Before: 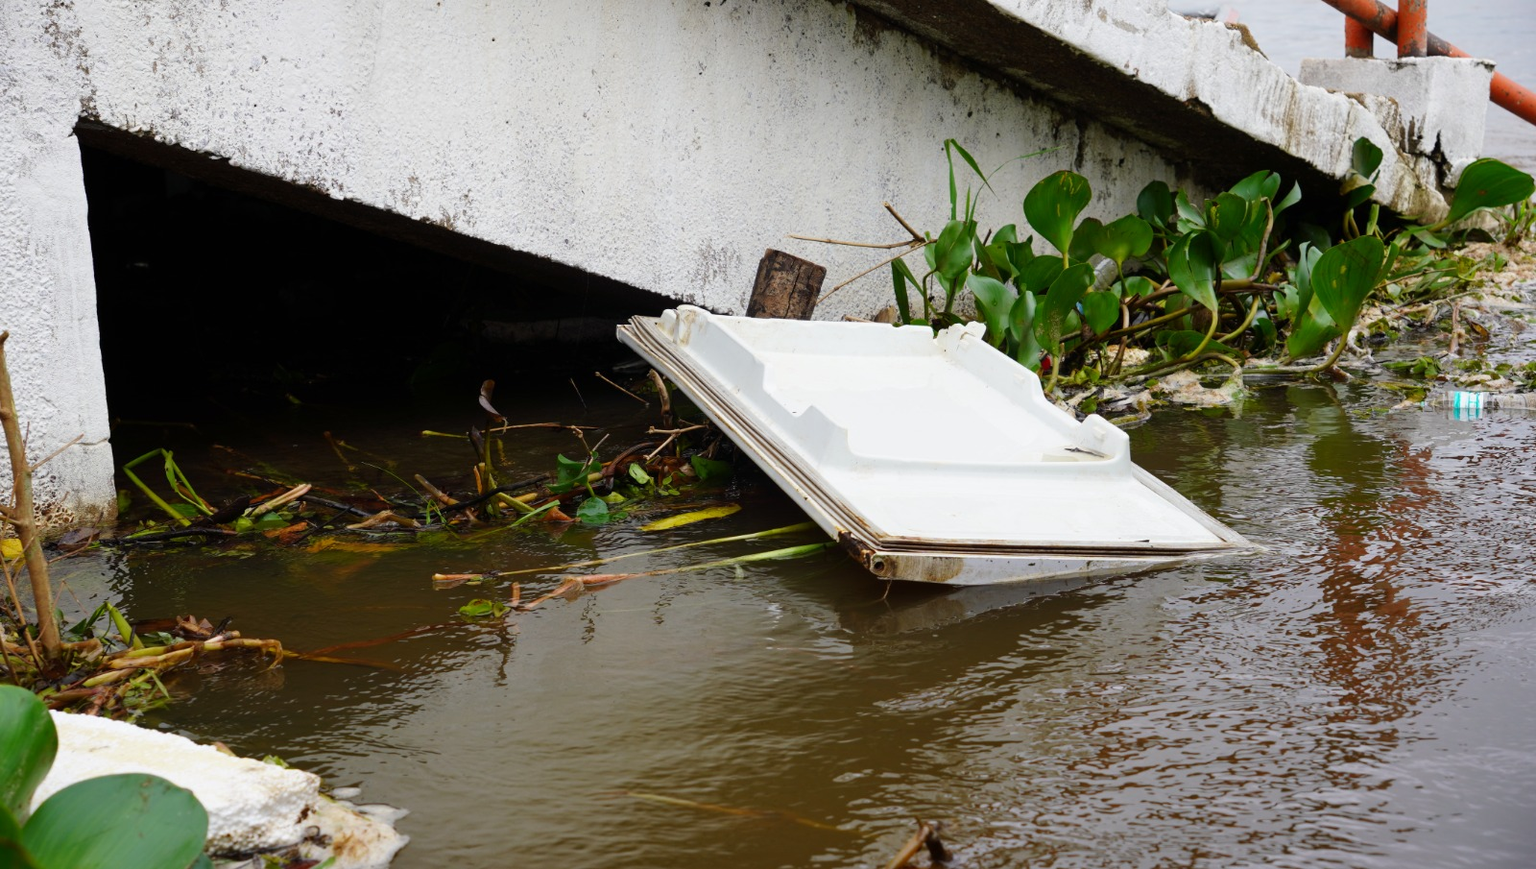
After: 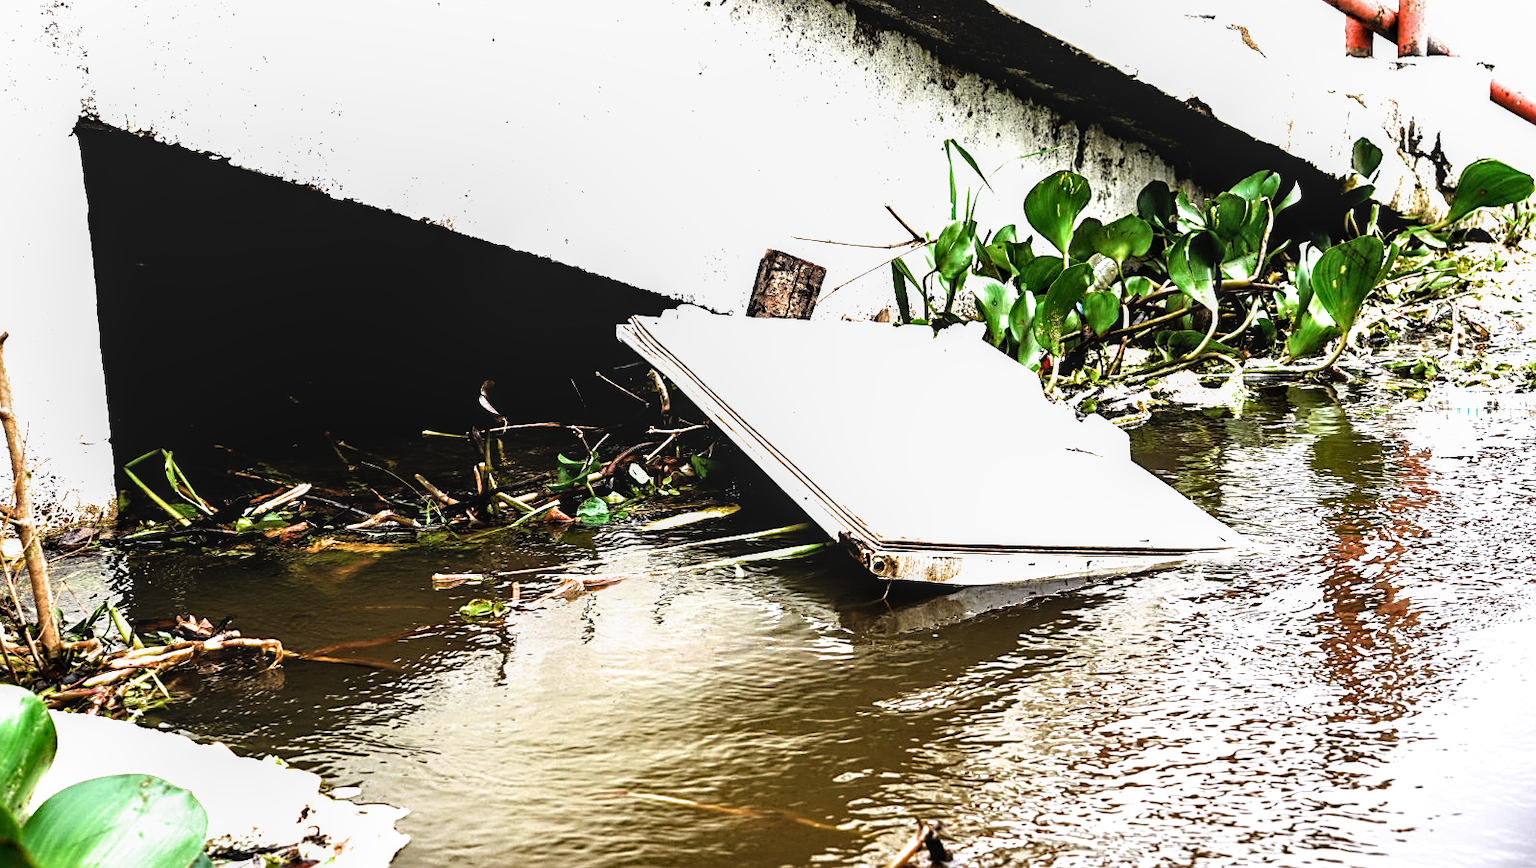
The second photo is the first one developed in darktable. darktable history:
sharpen: on, module defaults
tone equalizer: -8 EV -0.755 EV, -7 EV -0.719 EV, -6 EV -0.595 EV, -5 EV -0.406 EV, -3 EV 0.369 EV, -2 EV 0.6 EV, -1 EV 0.687 EV, +0 EV 0.736 EV, edges refinement/feathering 500, mask exposure compensation -1.57 EV, preserve details no
filmic rgb: black relative exposure -8.24 EV, white relative exposure 2.2 EV, threshold 5.98 EV, target white luminance 99.963%, hardness 7.11, latitude 74.38%, contrast 1.323, highlights saturation mix -1.7%, shadows ↔ highlights balance 30.3%, color science v6 (2022), enable highlight reconstruction true
local contrast: detail 130%
exposure: black level correction 0, exposure 1.104 EV, compensate exposure bias true, compensate highlight preservation false
